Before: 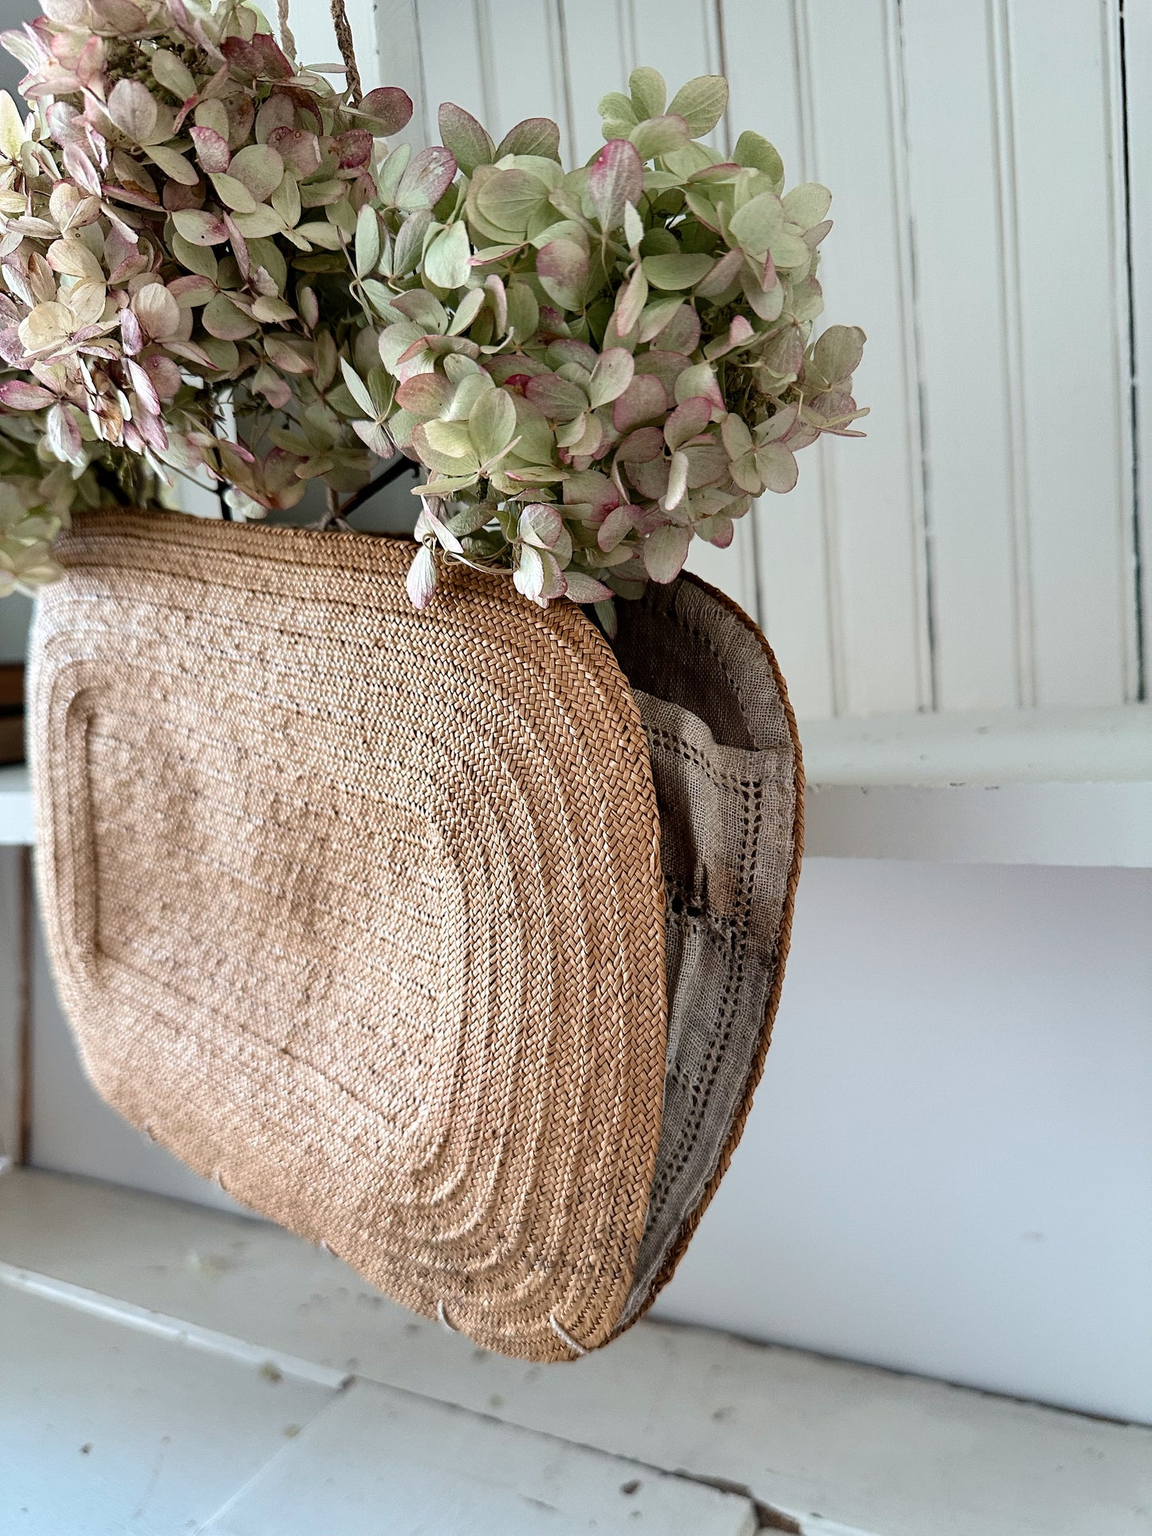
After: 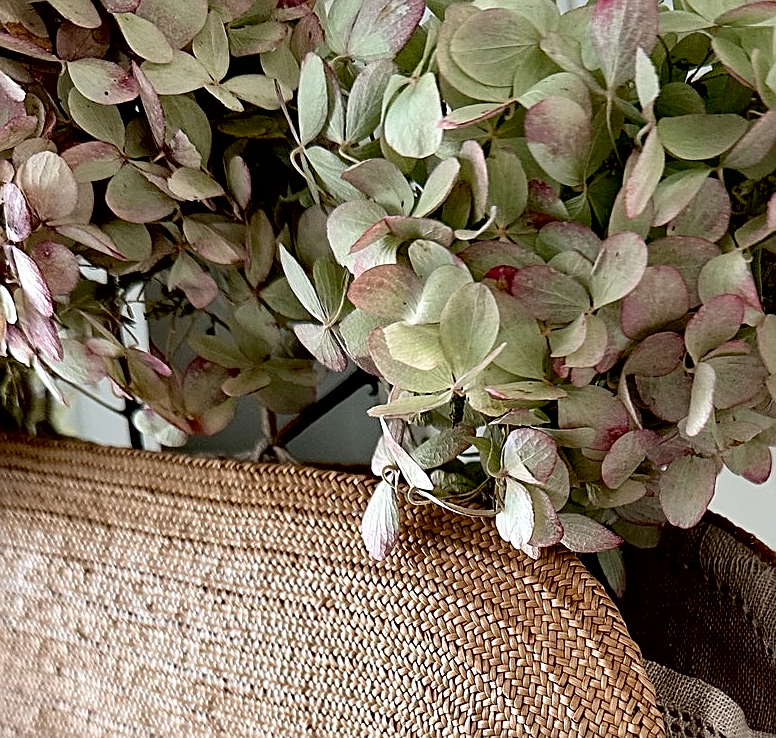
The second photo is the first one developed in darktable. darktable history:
exposure: black level correction 0.009, exposure 0.016 EV, compensate highlight preservation false
sharpen: on, module defaults
crop: left 10.28%, top 10.612%, right 36.007%, bottom 51.066%
